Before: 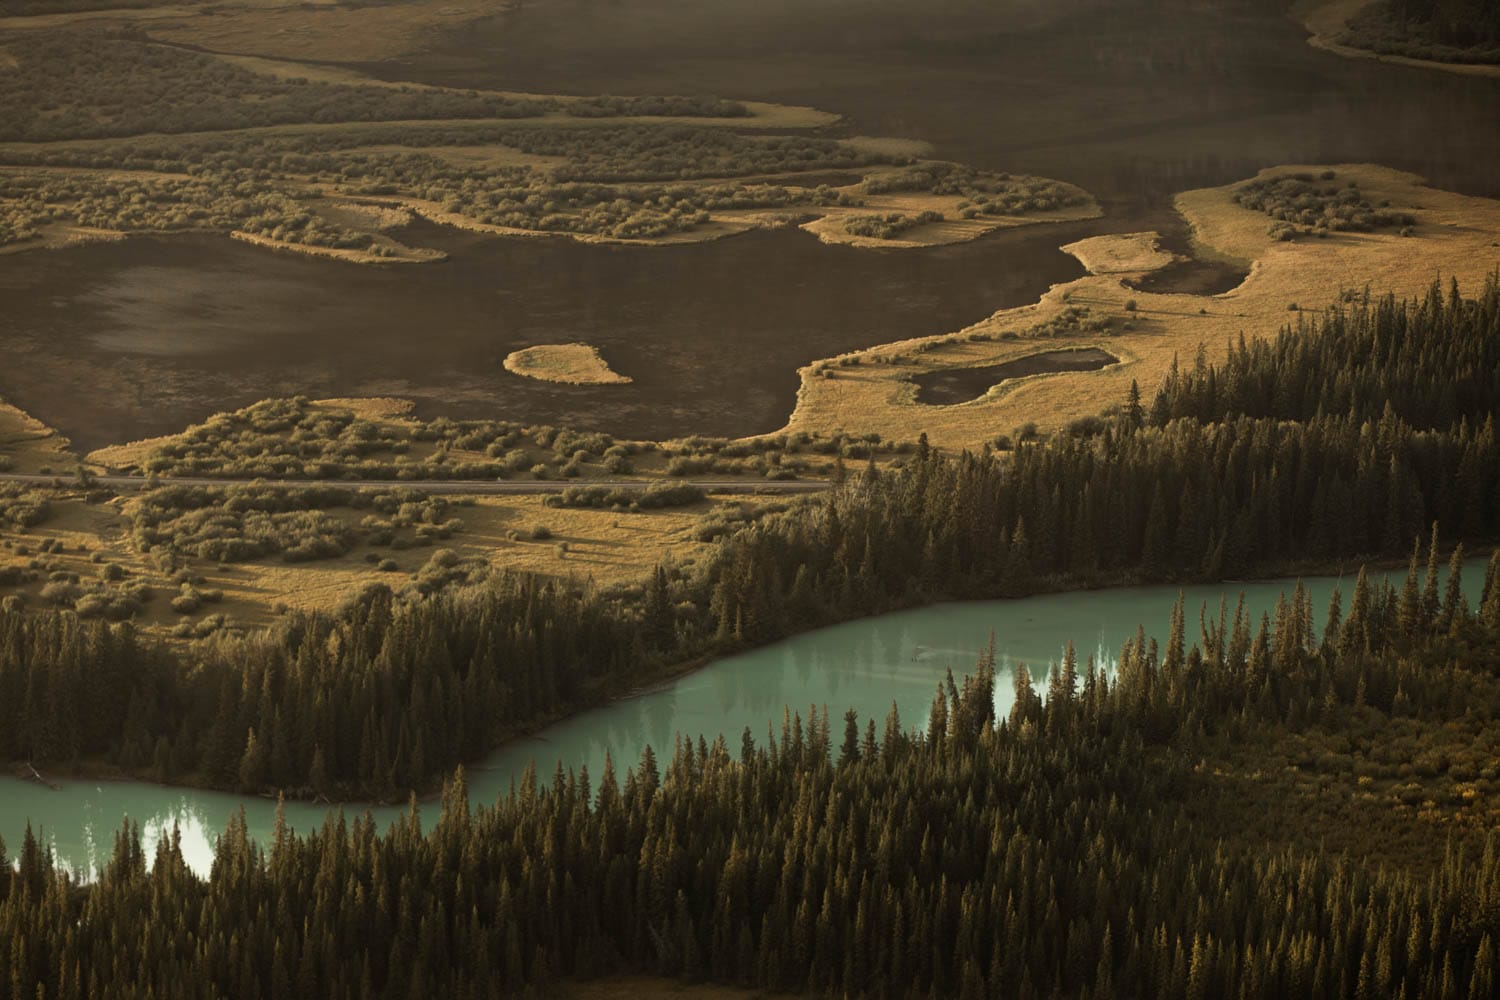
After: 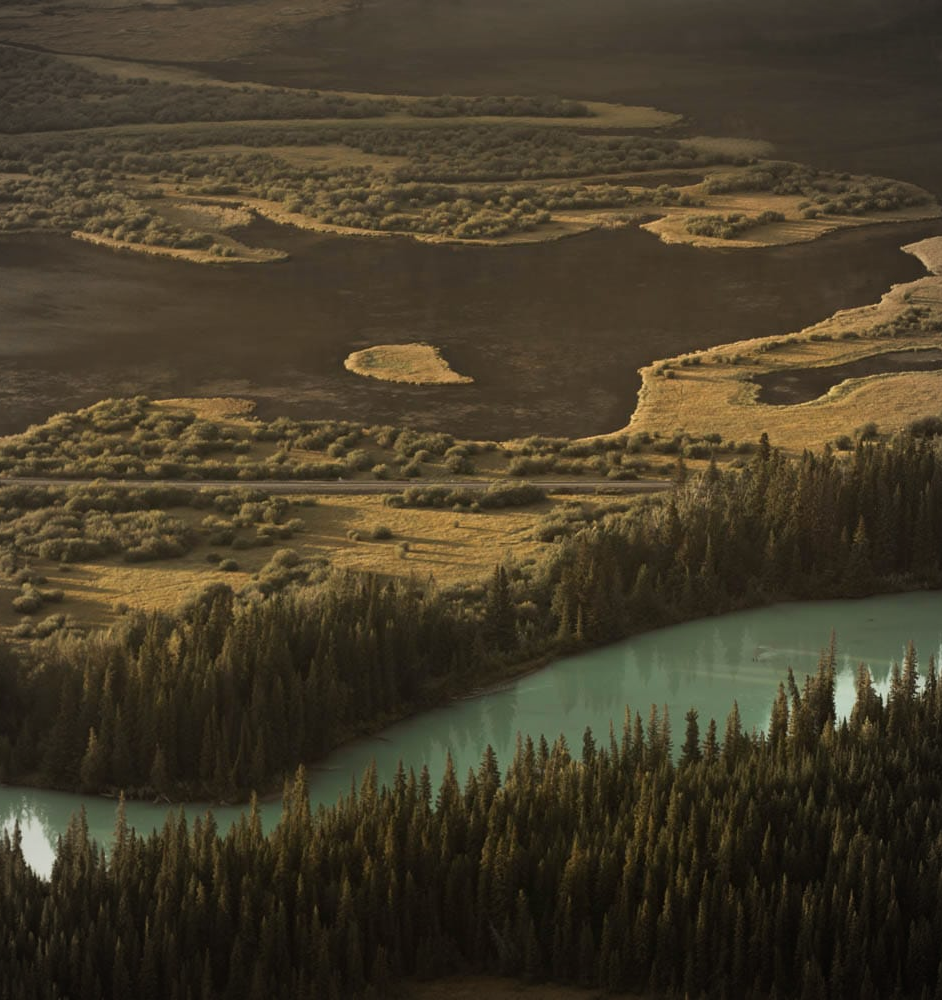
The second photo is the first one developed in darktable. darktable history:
crop: left 10.644%, right 26.528%
vignetting: fall-off radius 70%, automatic ratio true
